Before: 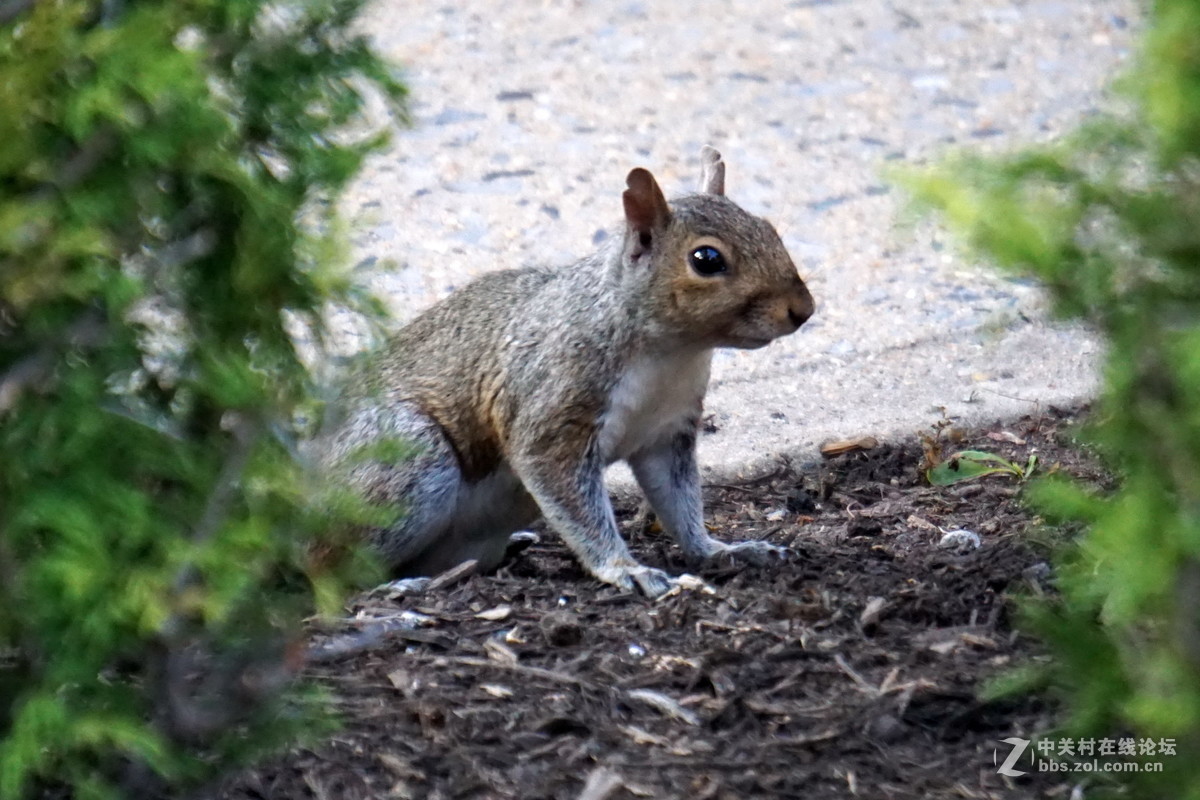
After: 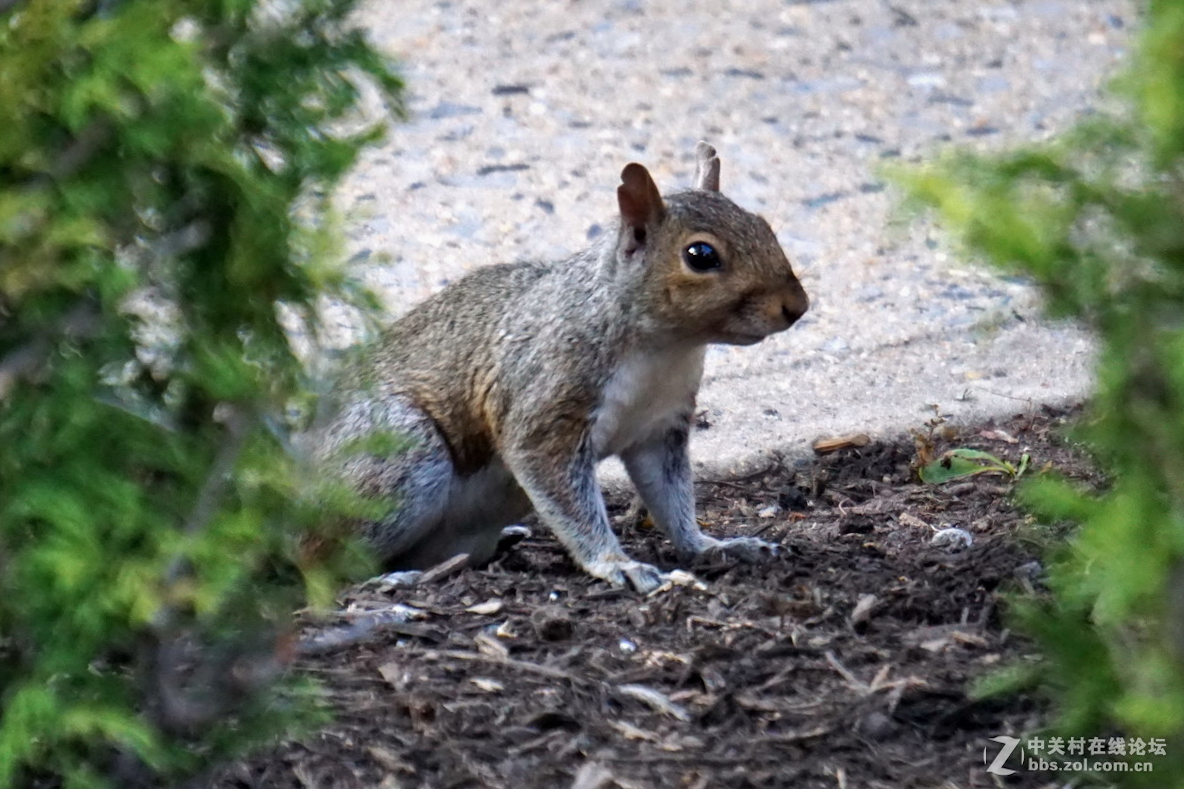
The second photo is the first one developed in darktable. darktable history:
crop and rotate: angle -0.5°
shadows and highlights: shadows 43.71, white point adjustment -1.46, soften with gaussian
